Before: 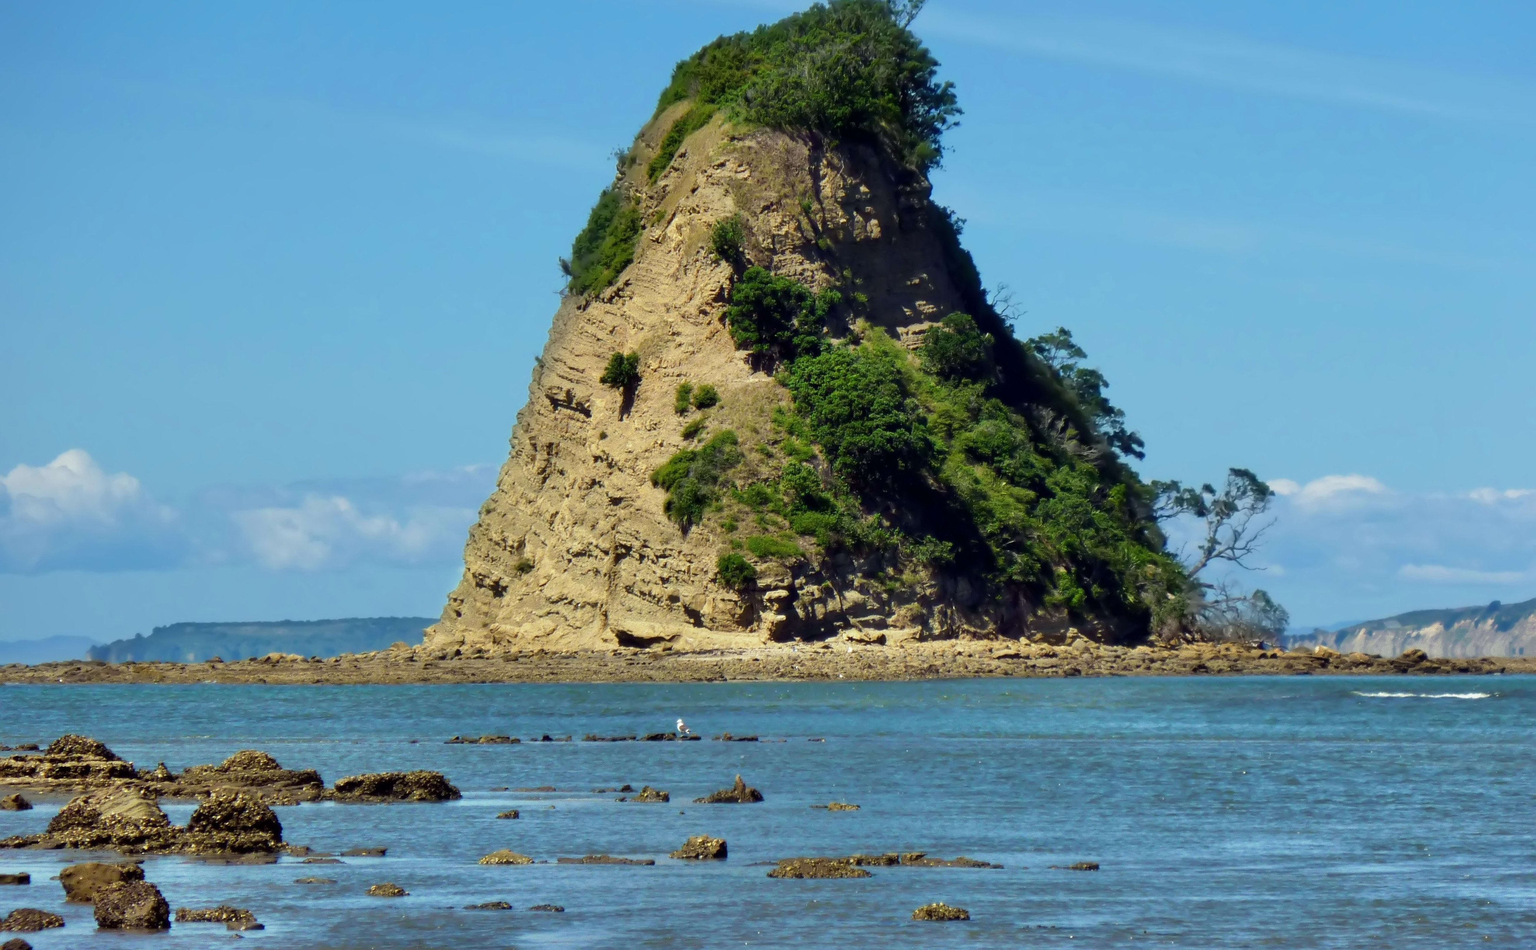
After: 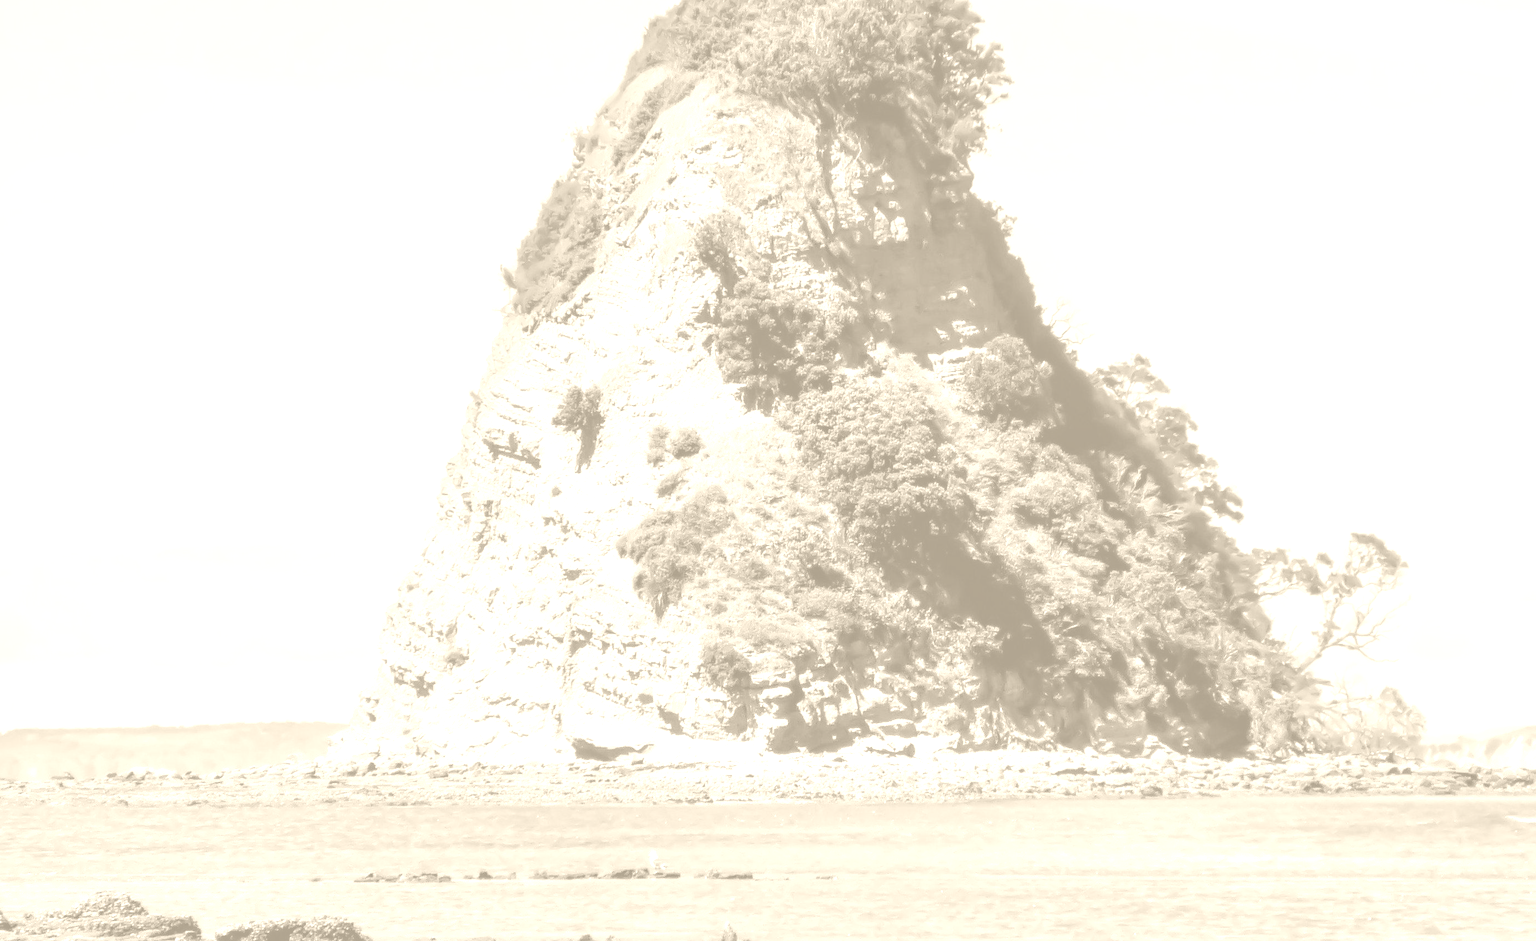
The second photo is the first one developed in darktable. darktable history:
crop and rotate: left 10.77%, top 5.1%, right 10.41%, bottom 16.76%
local contrast: on, module defaults
base curve: curves: ch0 [(0, 0) (0.204, 0.334) (0.55, 0.733) (1, 1)], preserve colors none
colorize: hue 36°, saturation 71%, lightness 80.79%
color correction: highlights a* -5.94, highlights b* 9.48, shadows a* 10.12, shadows b* 23.94
